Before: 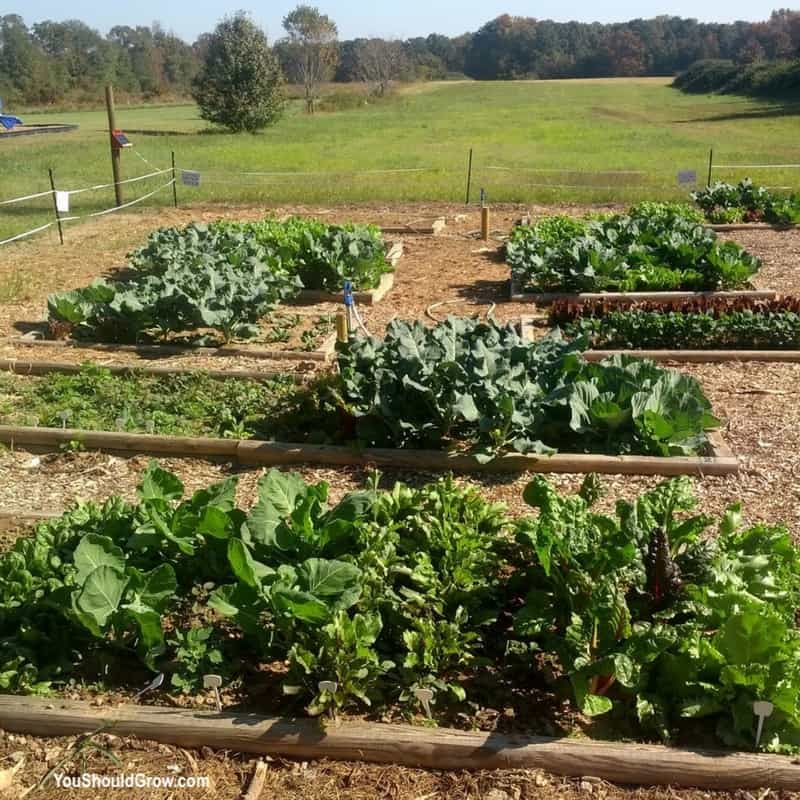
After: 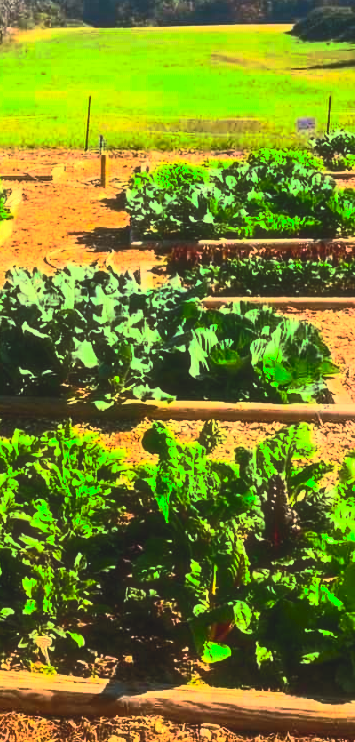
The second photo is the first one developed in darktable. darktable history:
local contrast: detail 110%
tone curve: curves: ch0 [(0, 0) (0.003, 0.029) (0.011, 0.034) (0.025, 0.044) (0.044, 0.057) (0.069, 0.07) (0.1, 0.084) (0.136, 0.104) (0.177, 0.127) (0.224, 0.156) (0.277, 0.192) (0.335, 0.236) (0.399, 0.284) (0.468, 0.339) (0.543, 0.393) (0.623, 0.454) (0.709, 0.541) (0.801, 0.65) (0.898, 0.766) (1, 1)], preserve colors none
crop: left 47.628%, top 6.643%, right 7.874%
contrast brightness saturation: contrast 1, brightness 1, saturation 1
haze removal: strength -0.09, distance 0.358, compatibility mode true, adaptive false
